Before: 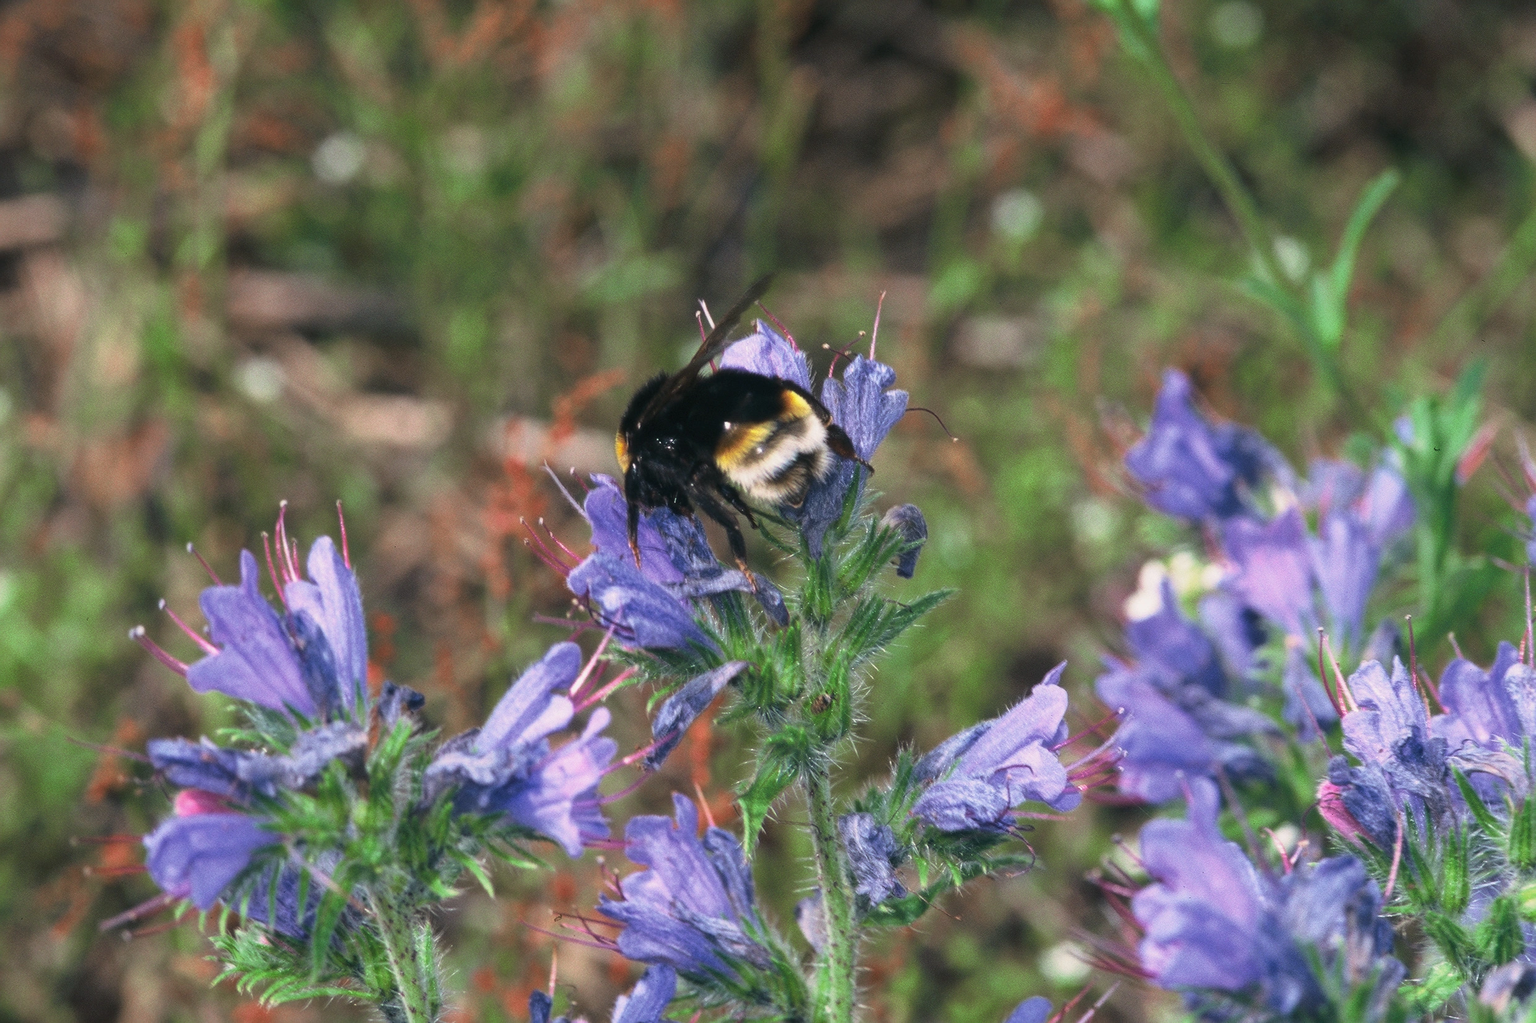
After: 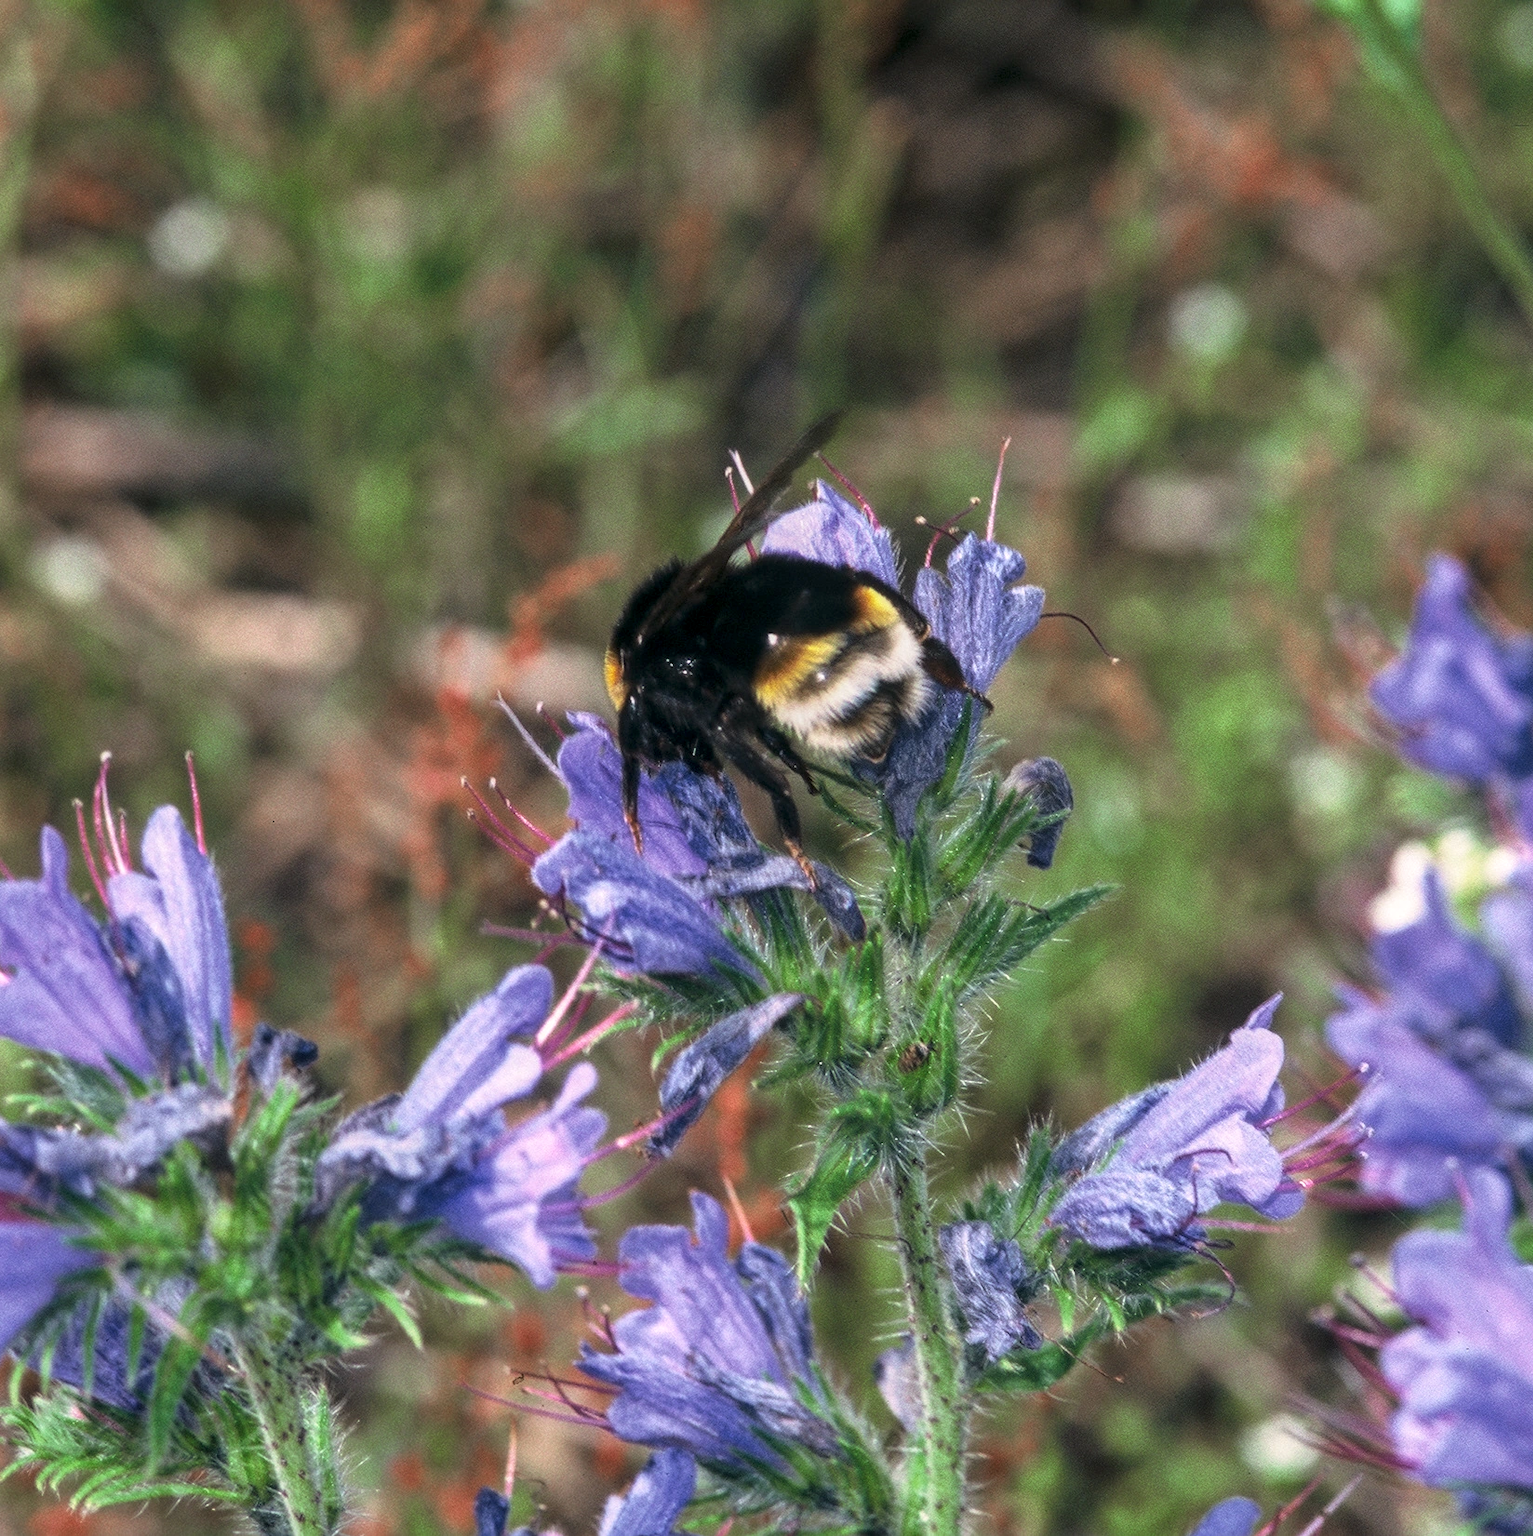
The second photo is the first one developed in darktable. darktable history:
crop and rotate: left 13.885%, right 19.648%
local contrast: detail 130%
